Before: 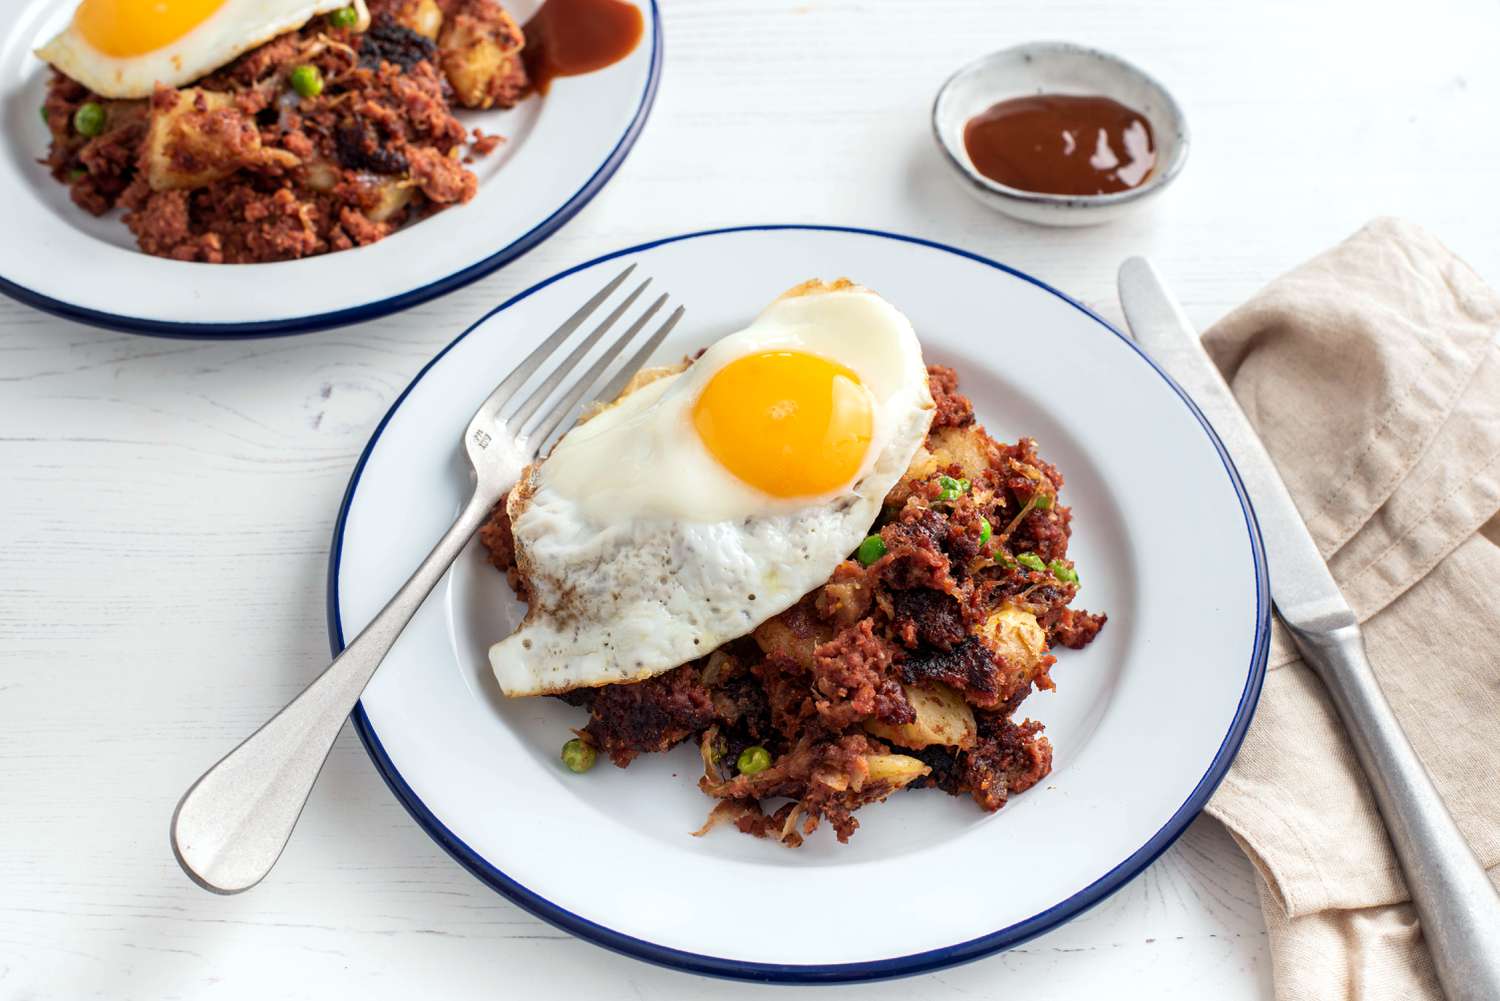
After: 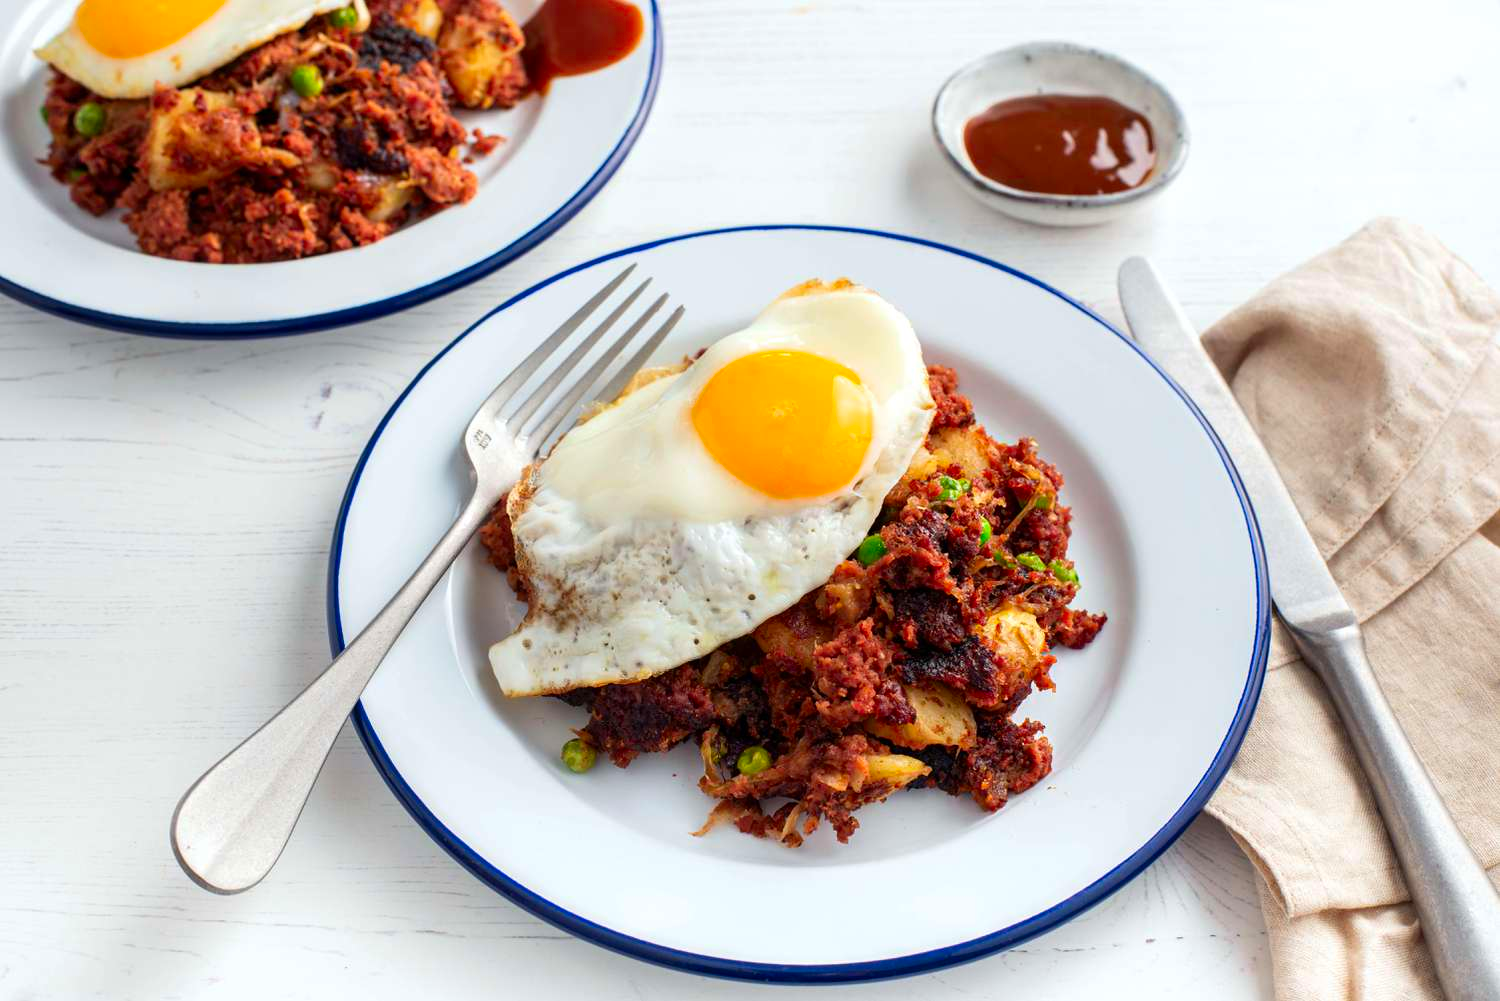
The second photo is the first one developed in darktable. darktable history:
color correction: highlights b* -0.04, saturation 1.34
